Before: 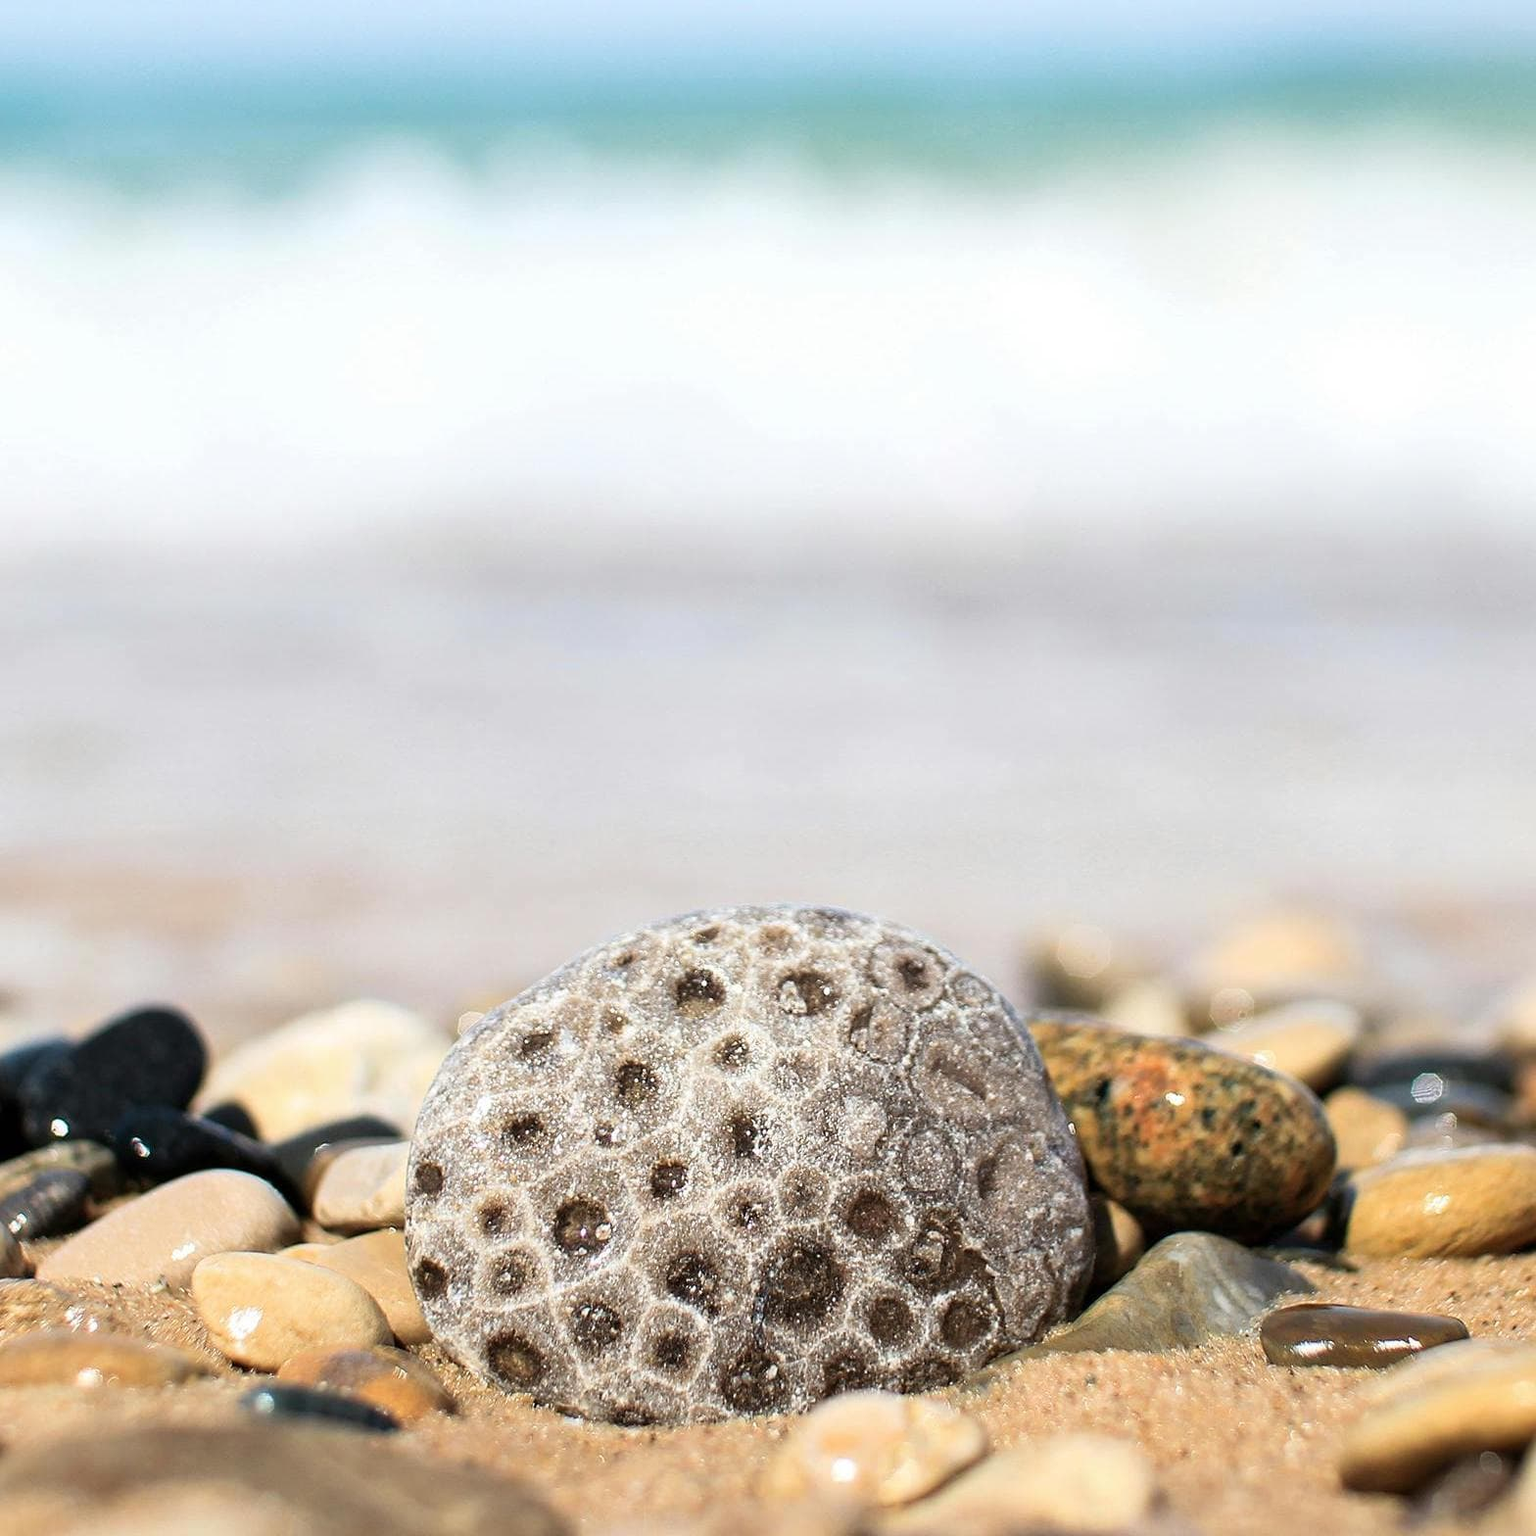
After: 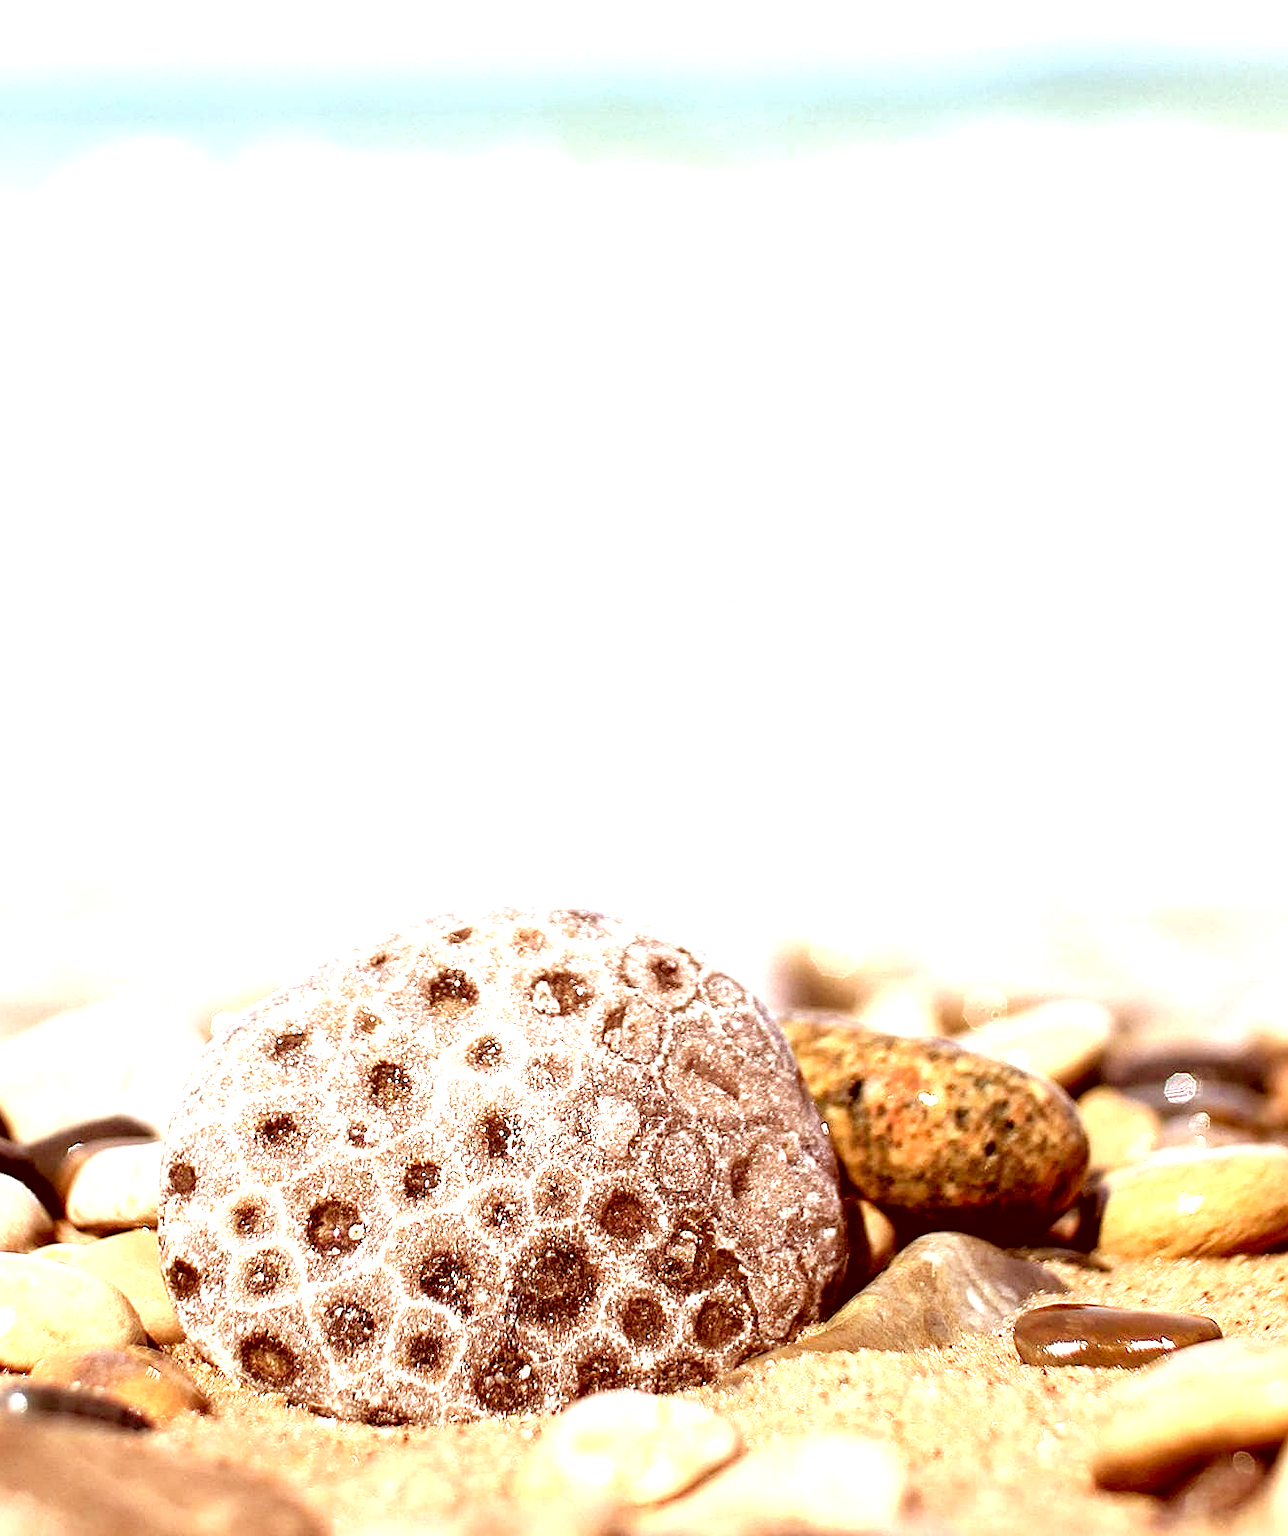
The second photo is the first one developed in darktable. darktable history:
local contrast: highlights 105%, shadows 101%, detail 119%, midtone range 0.2
exposure: black level correction 0.008, exposure 0.984 EV, compensate highlight preservation false
contrast brightness saturation: saturation 0.098
sharpen: amount 0.21
crop: left 16.105%
color correction: highlights a* 9.52, highlights b* 8.73, shadows a* 39.24, shadows b* 39.75, saturation 0.817
